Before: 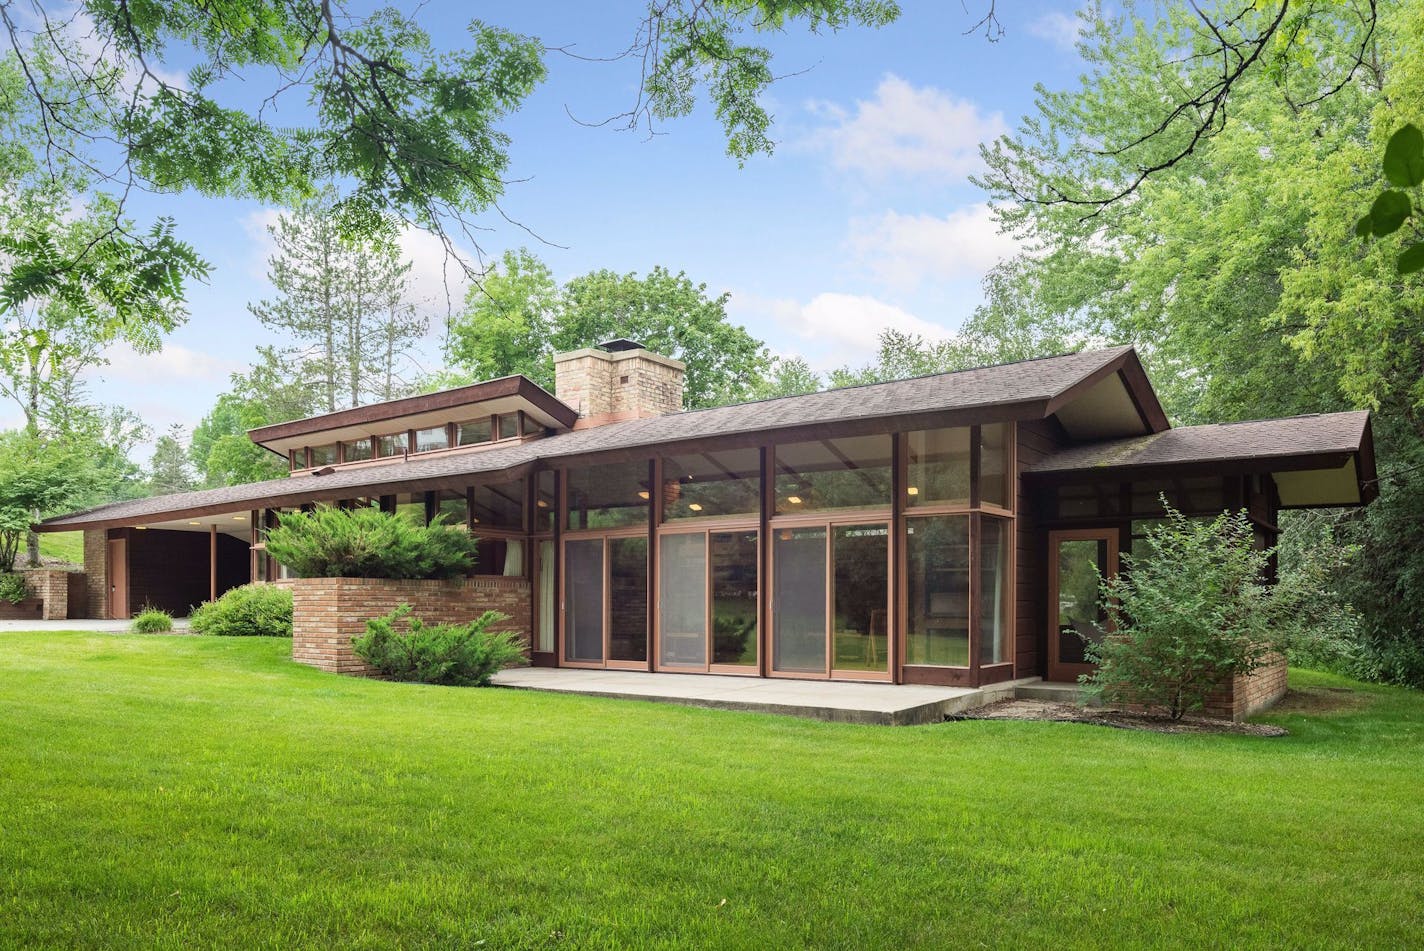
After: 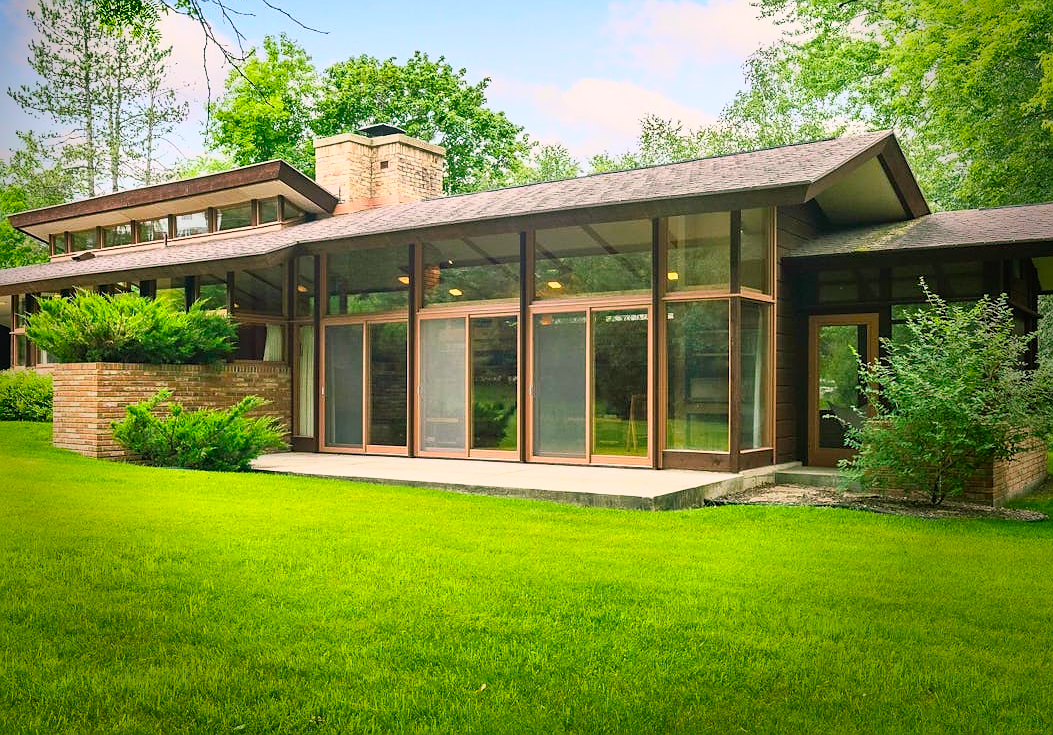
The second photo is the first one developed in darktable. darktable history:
sharpen: radius 0.98, amount 0.609
base curve: curves: ch0 [(0, 0) (0.088, 0.125) (0.176, 0.251) (0.354, 0.501) (0.613, 0.749) (1, 0.877)]
color balance rgb: shadows lift › chroma 11.717%, shadows lift › hue 131.05°, power › hue 170.01°, perceptual saturation grading › global saturation 31.038%, global vibrance 20%
color correction: highlights a* 3.62, highlights b* 5.07
vignetting: fall-off start 76.28%, fall-off radius 26.6%, saturation 0.03, center (-0.052, -0.358), width/height ratio 0.976, unbound false
shadows and highlights: radius 171.22, shadows 26.02, white point adjustment 3.31, highlights -68.68, soften with gaussian
crop: left 16.854%, top 22.651%, right 9.131%
